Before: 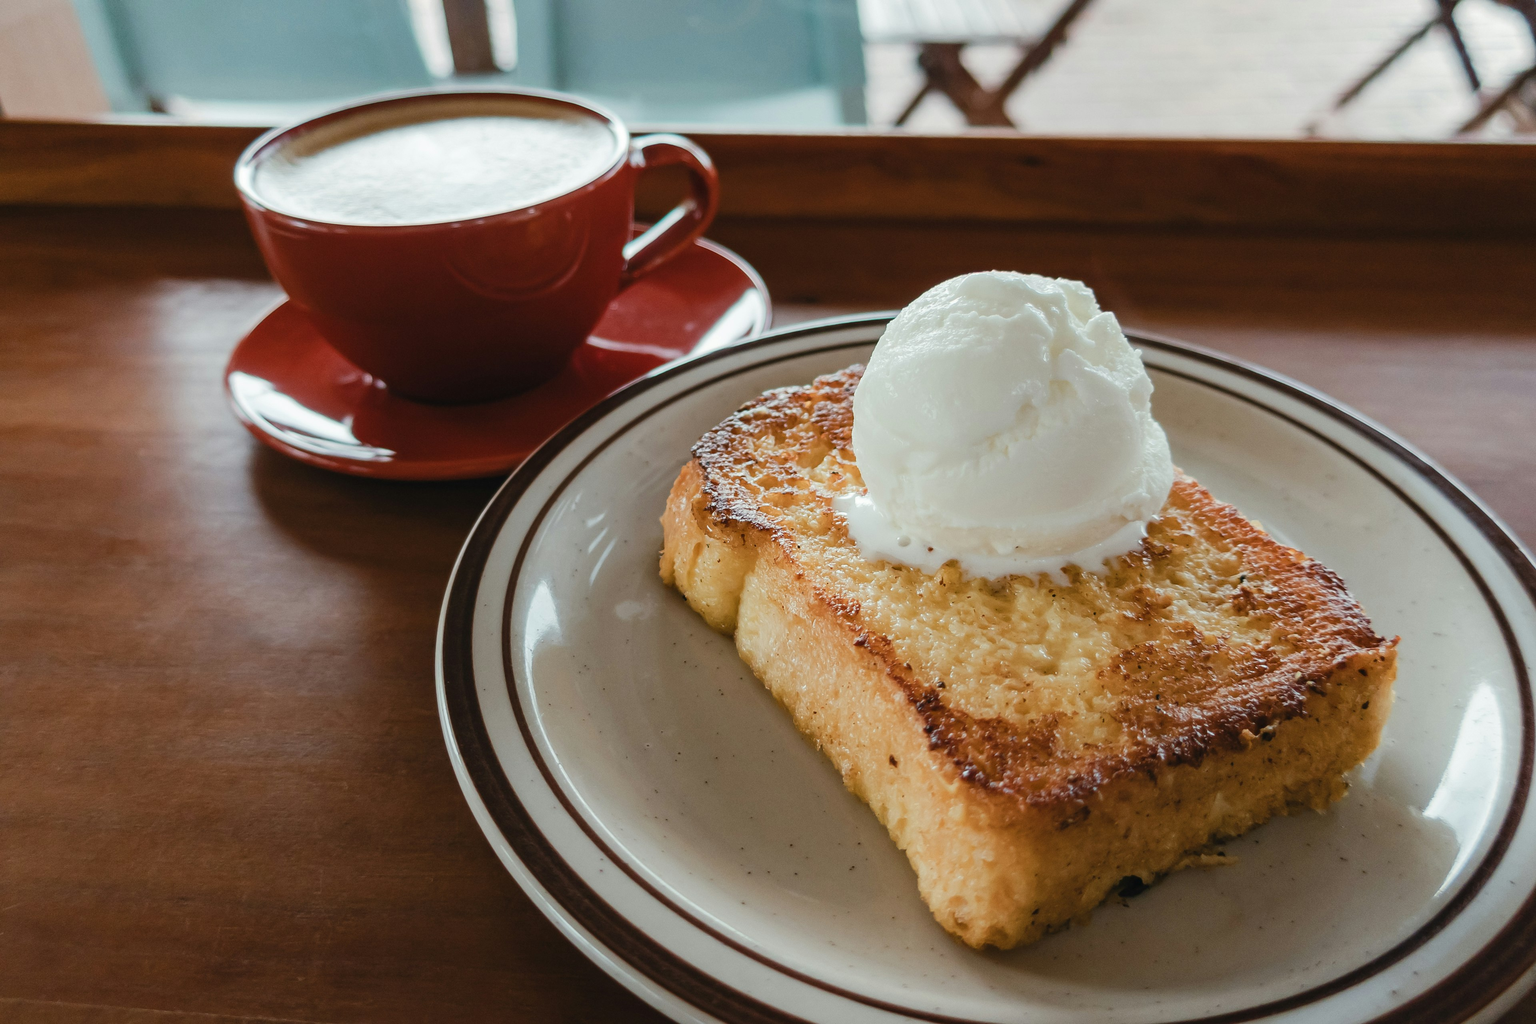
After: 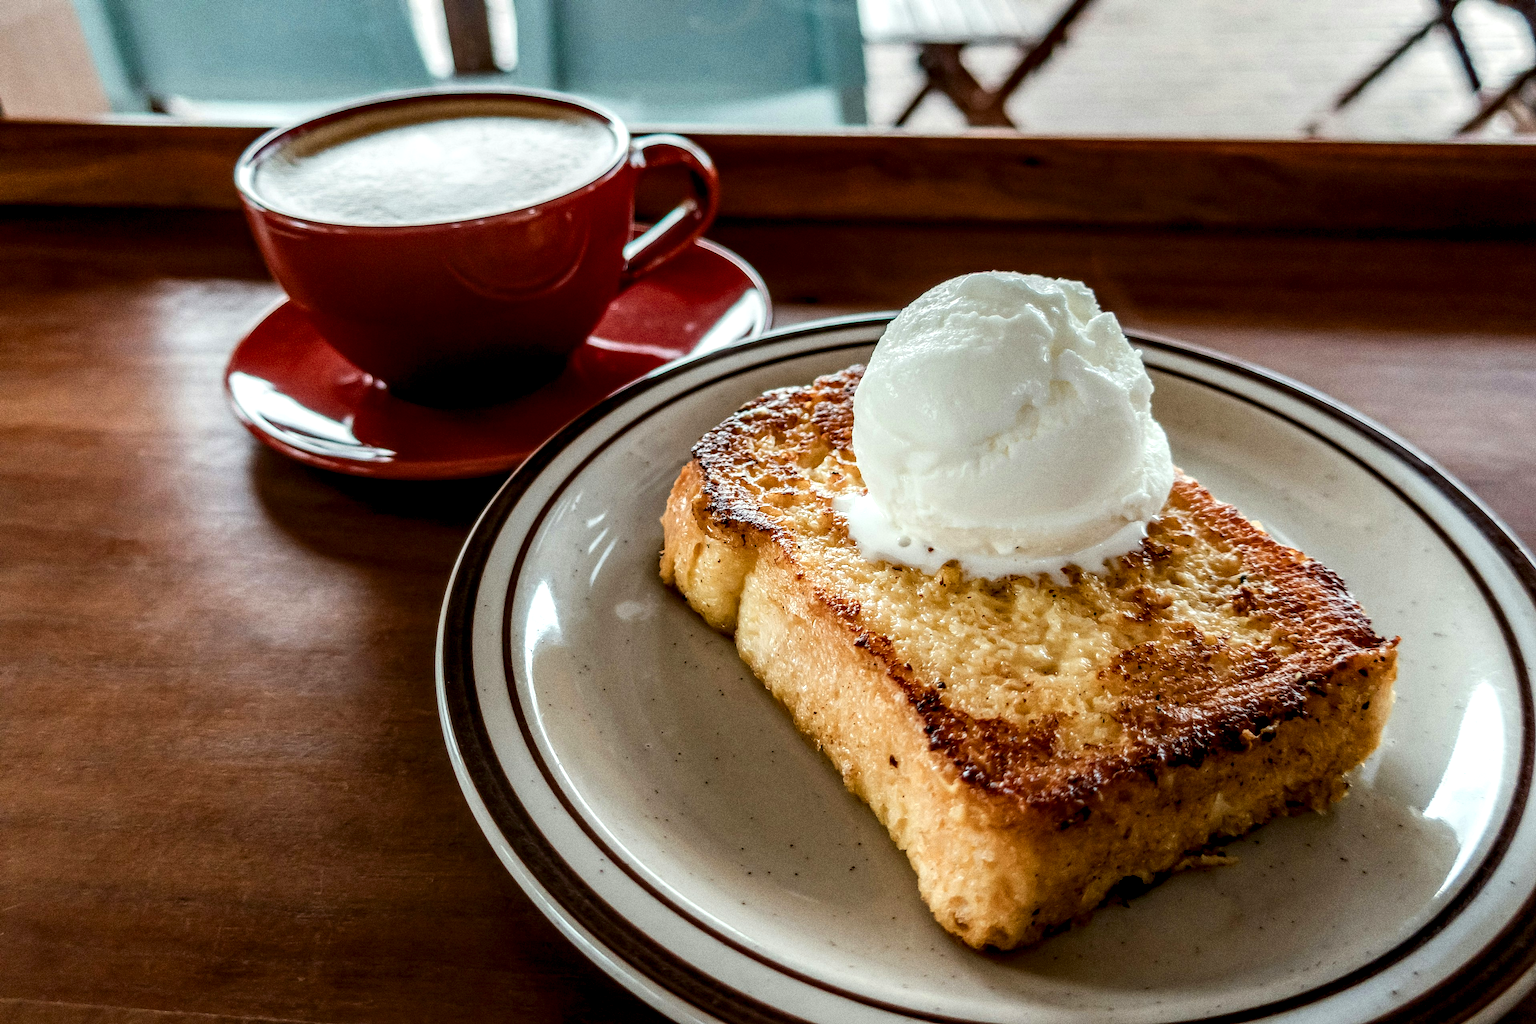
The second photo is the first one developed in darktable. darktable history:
contrast brightness saturation: contrast 0.08, saturation 0.2
grain: coarseness 0.09 ISO, strength 40%
local contrast: highlights 19%, detail 186%
